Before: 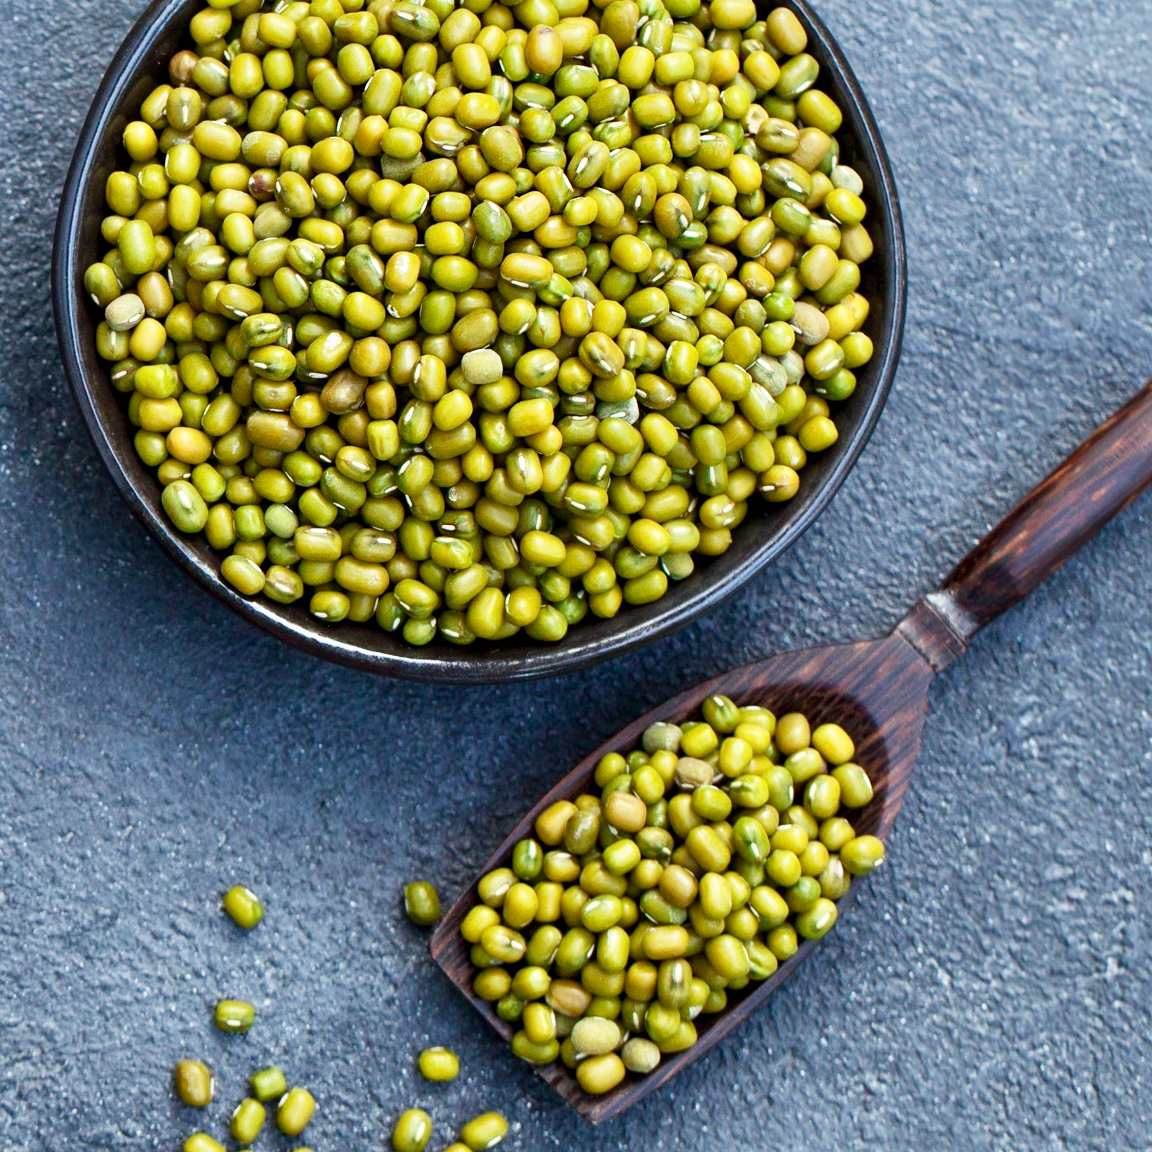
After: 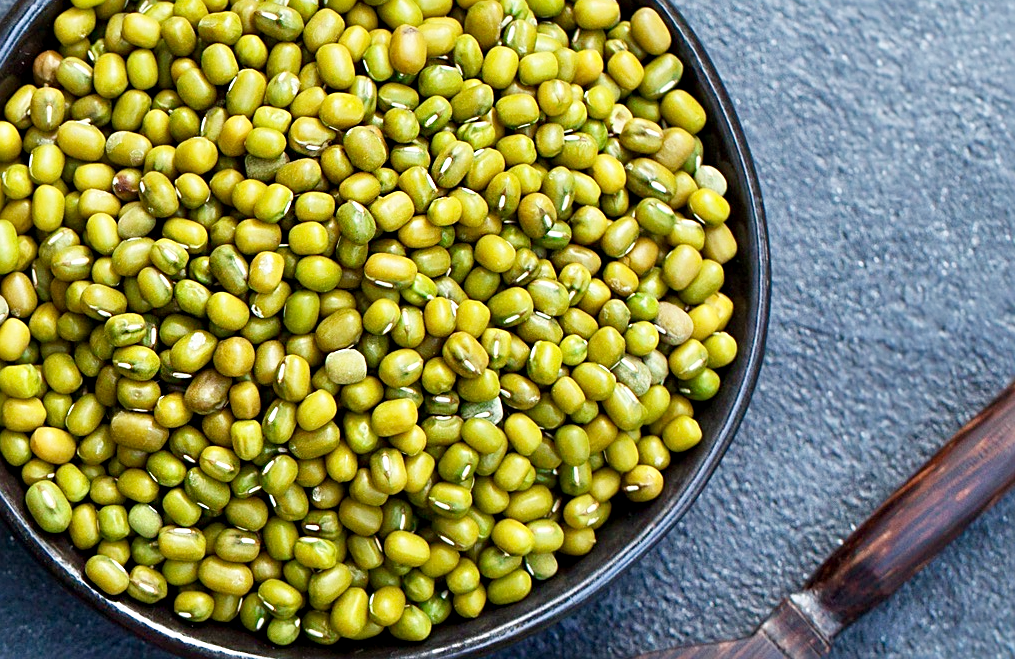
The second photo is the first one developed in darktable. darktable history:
crop and rotate: left 11.812%, bottom 42.776%
sharpen: on, module defaults
